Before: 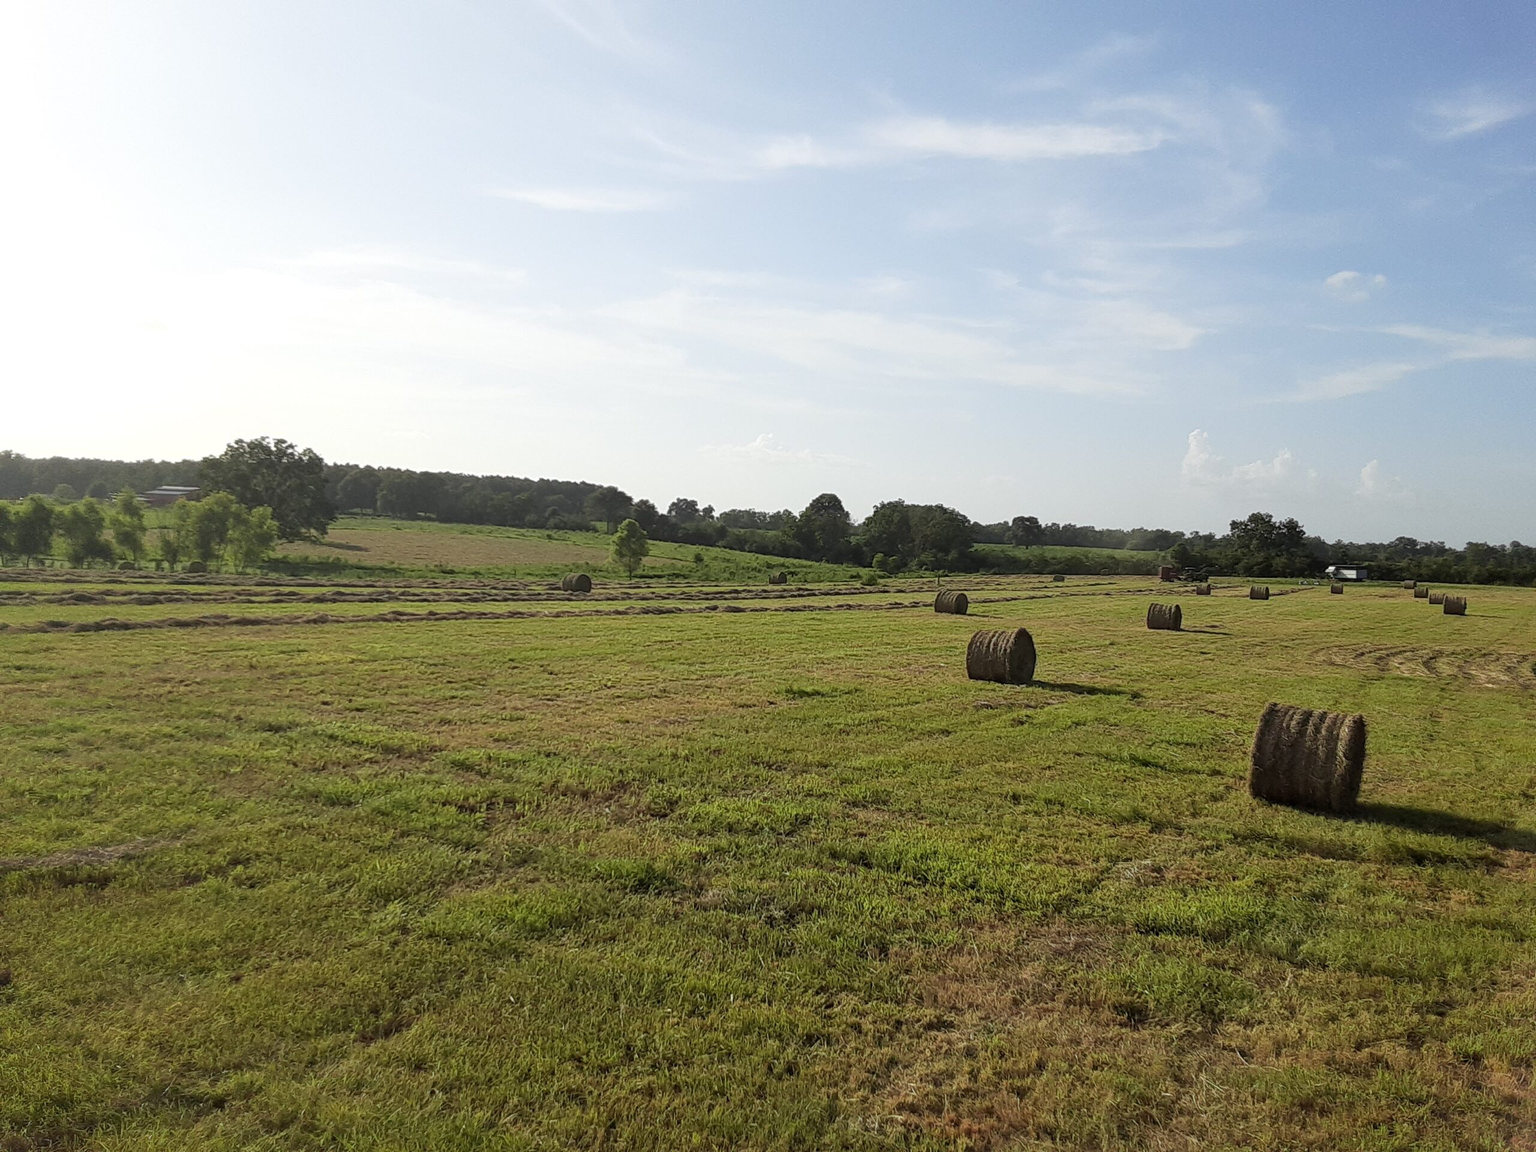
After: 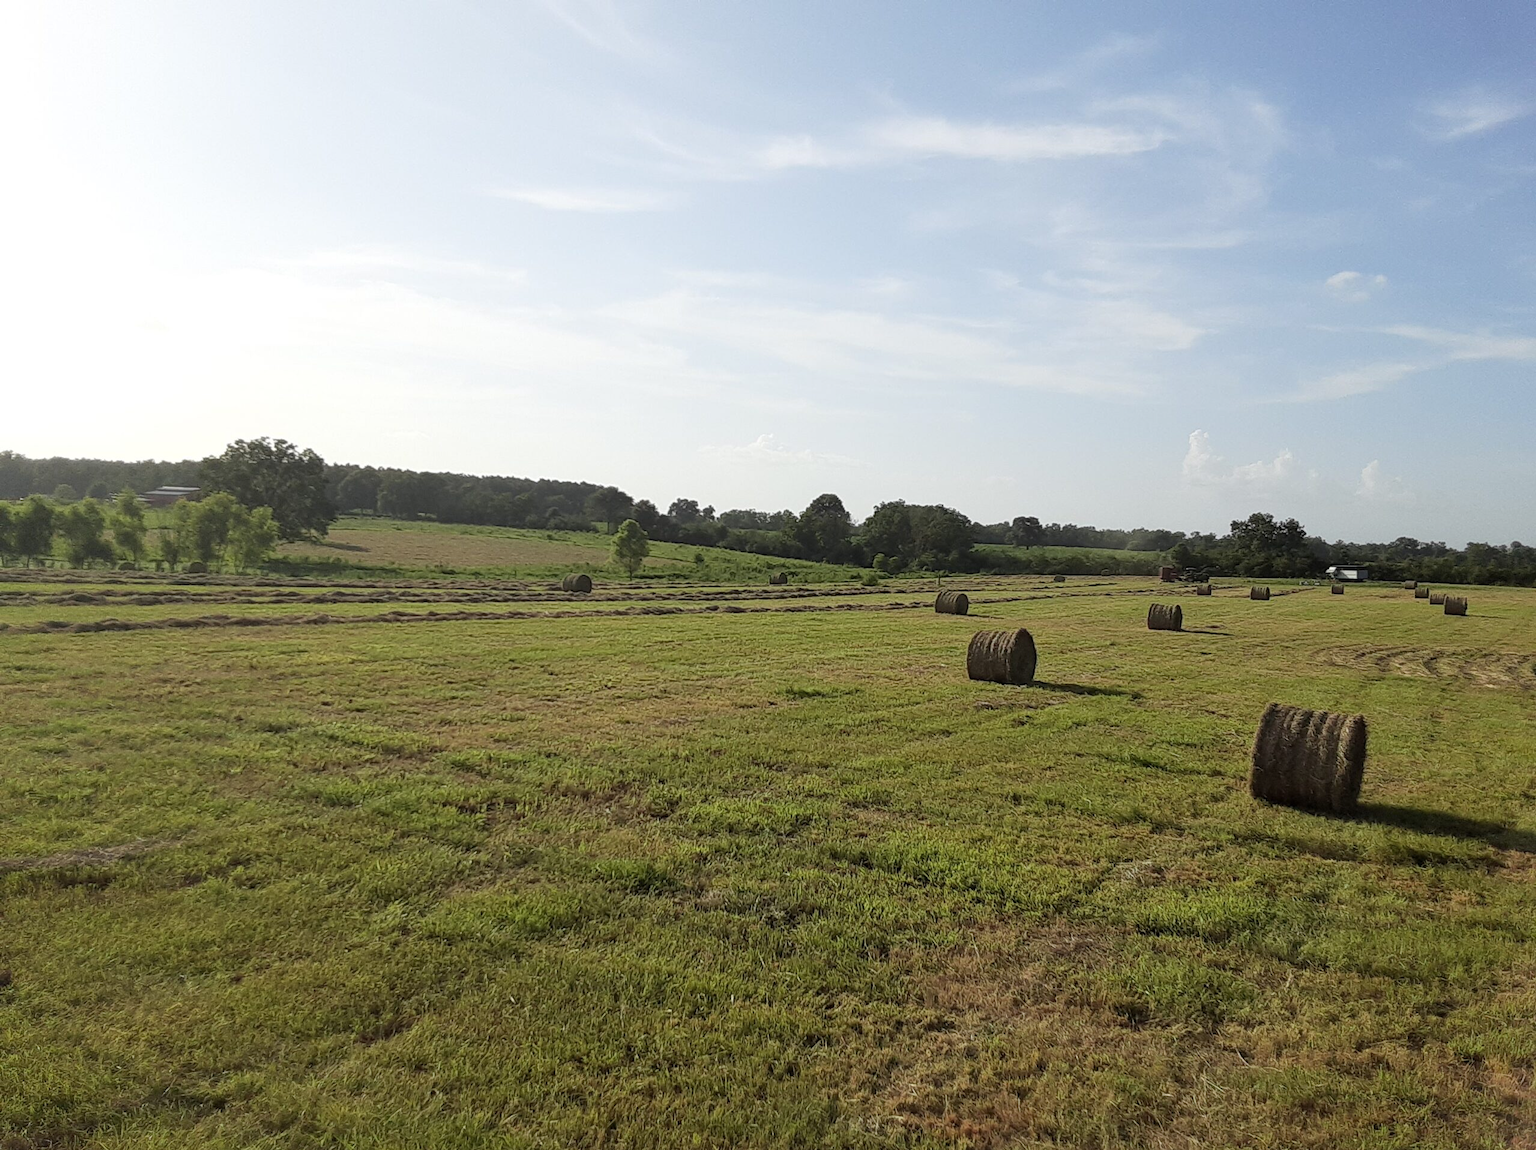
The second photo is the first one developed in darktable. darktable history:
tone equalizer: on, module defaults
crop: top 0.05%, bottom 0.098%
contrast brightness saturation: saturation -0.05
